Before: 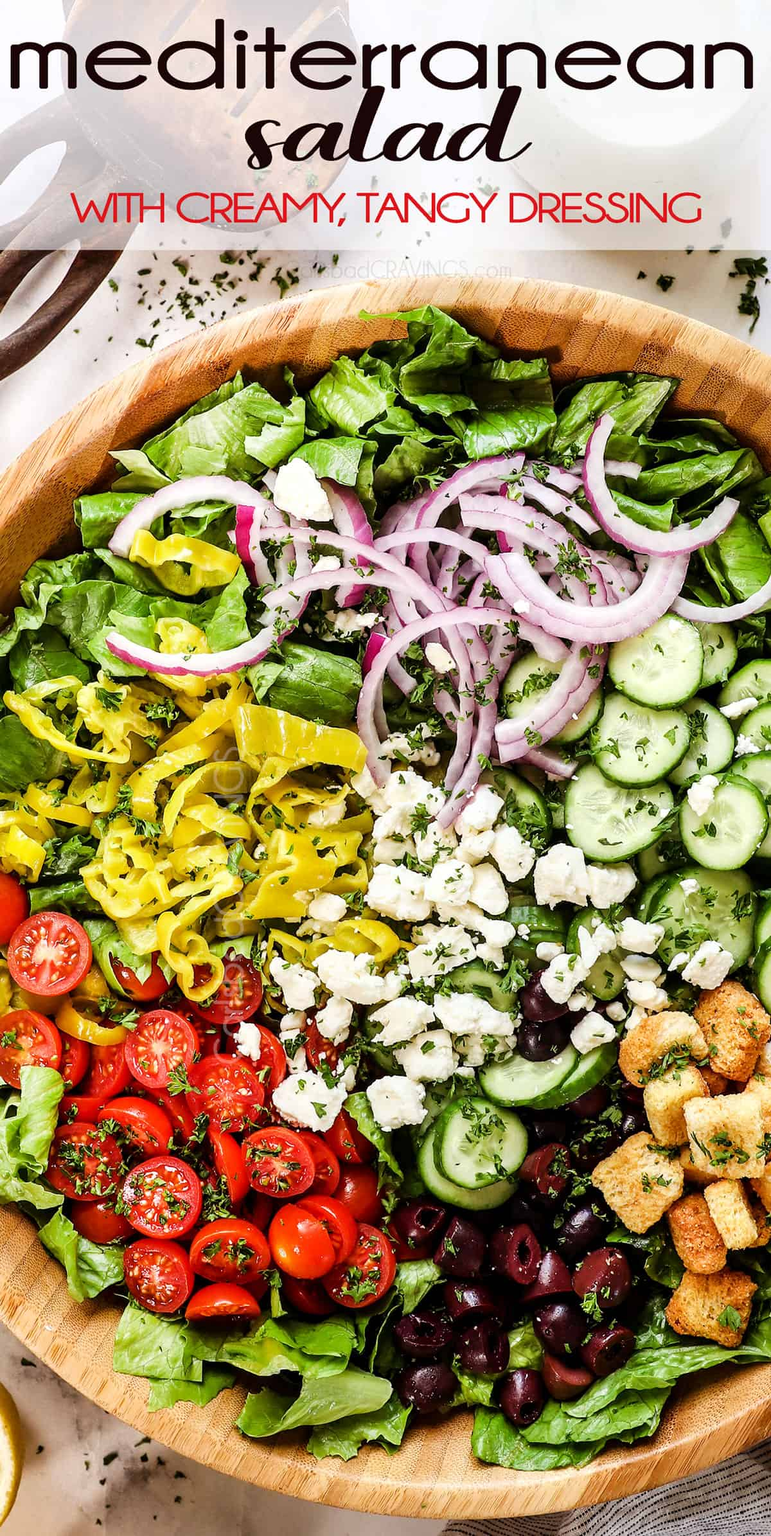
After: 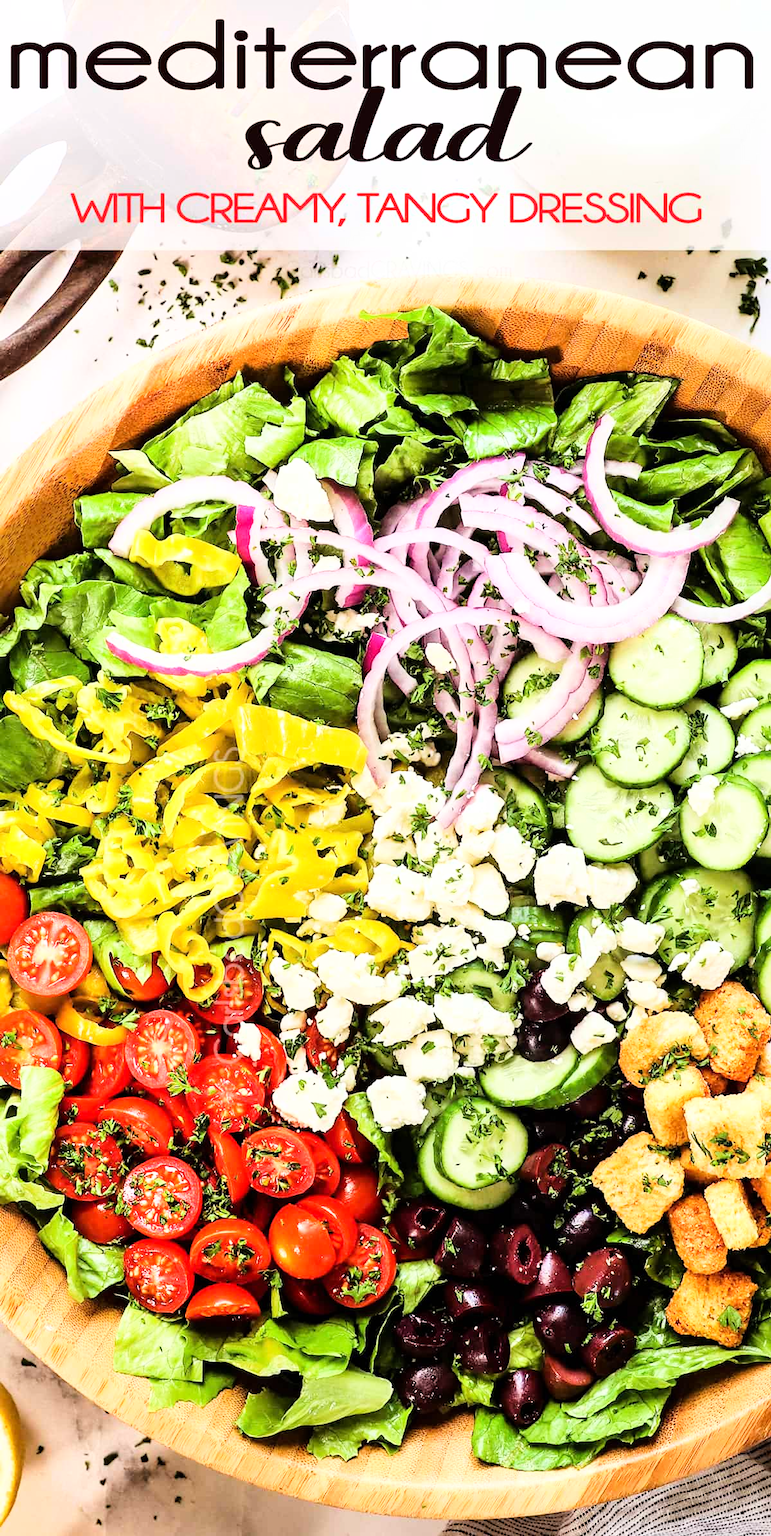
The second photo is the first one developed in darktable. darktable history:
exposure: compensate highlight preservation false
base curve: curves: ch0 [(0, 0) (0.008, 0.007) (0.022, 0.029) (0.048, 0.089) (0.092, 0.197) (0.191, 0.399) (0.275, 0.534) (0.357, 0.65) (0.477, 0.78) (0.542, 0.833) (0.799, 0.973) (1, 1)]
